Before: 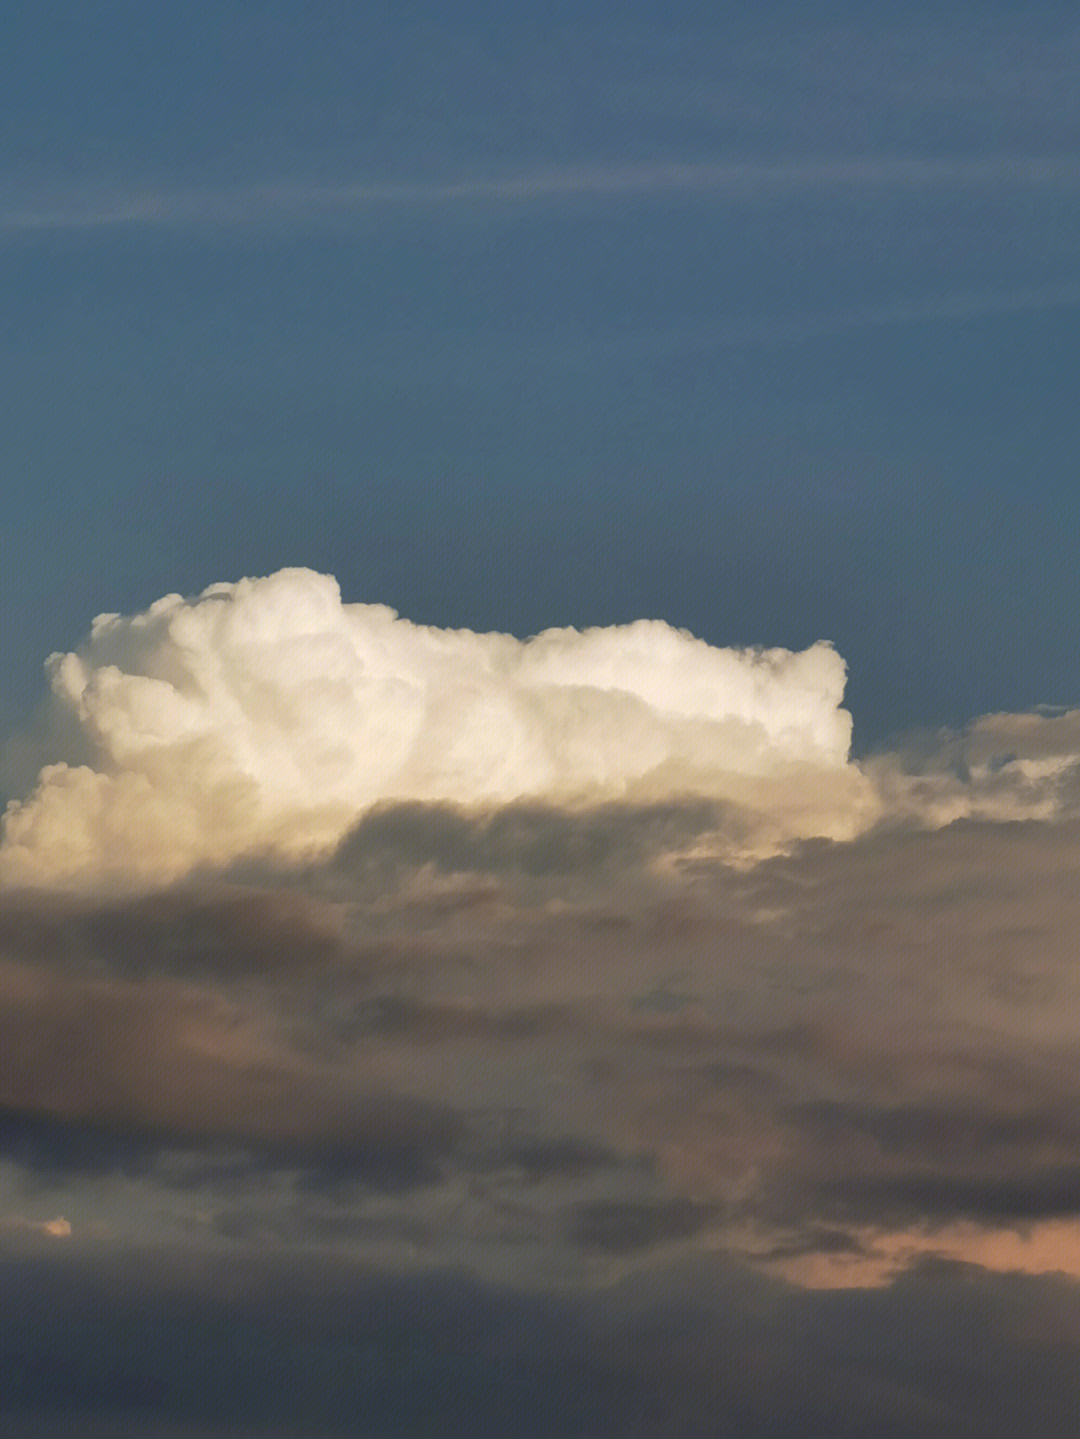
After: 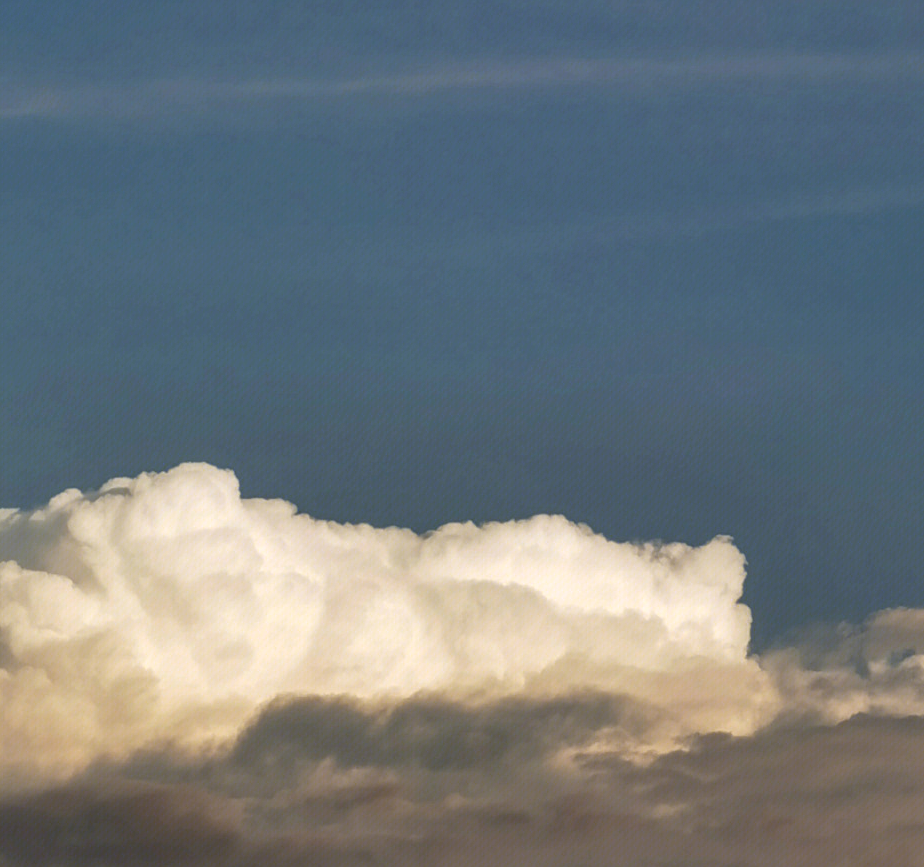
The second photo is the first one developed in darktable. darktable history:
crop and rotate: left 9.411%, top 7.335%, right 4.973%, bottom 32.385%
local contrast: detail 130%
